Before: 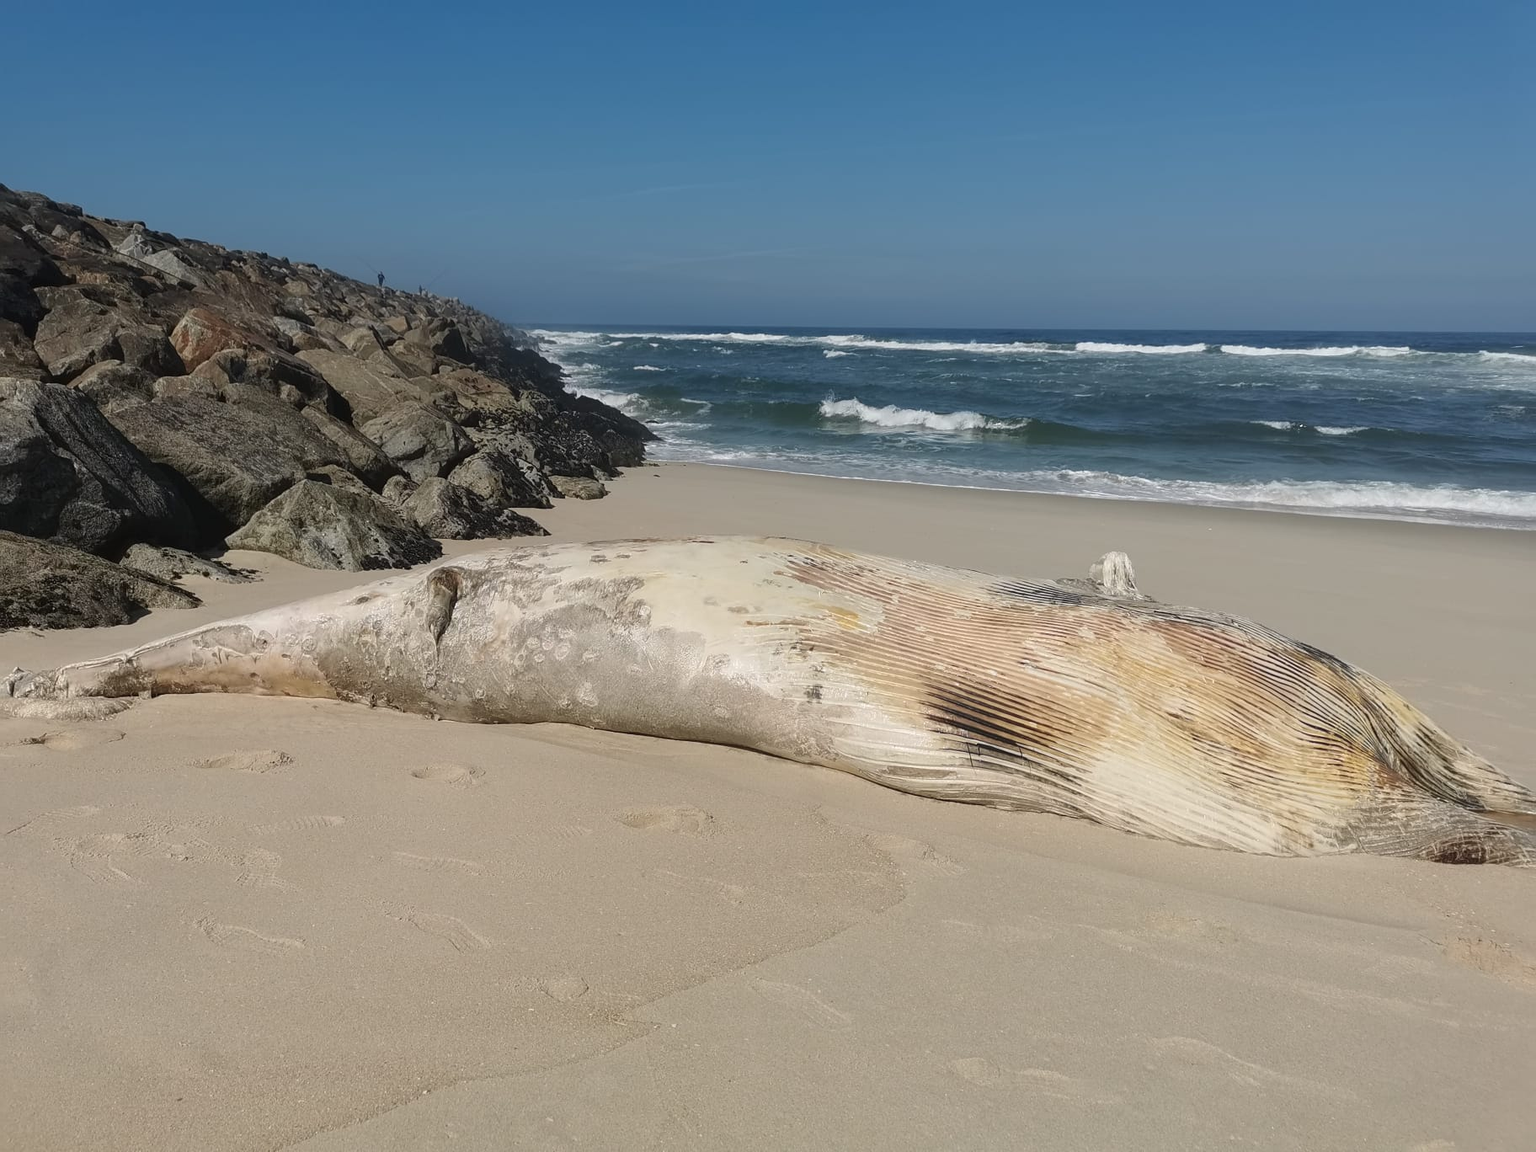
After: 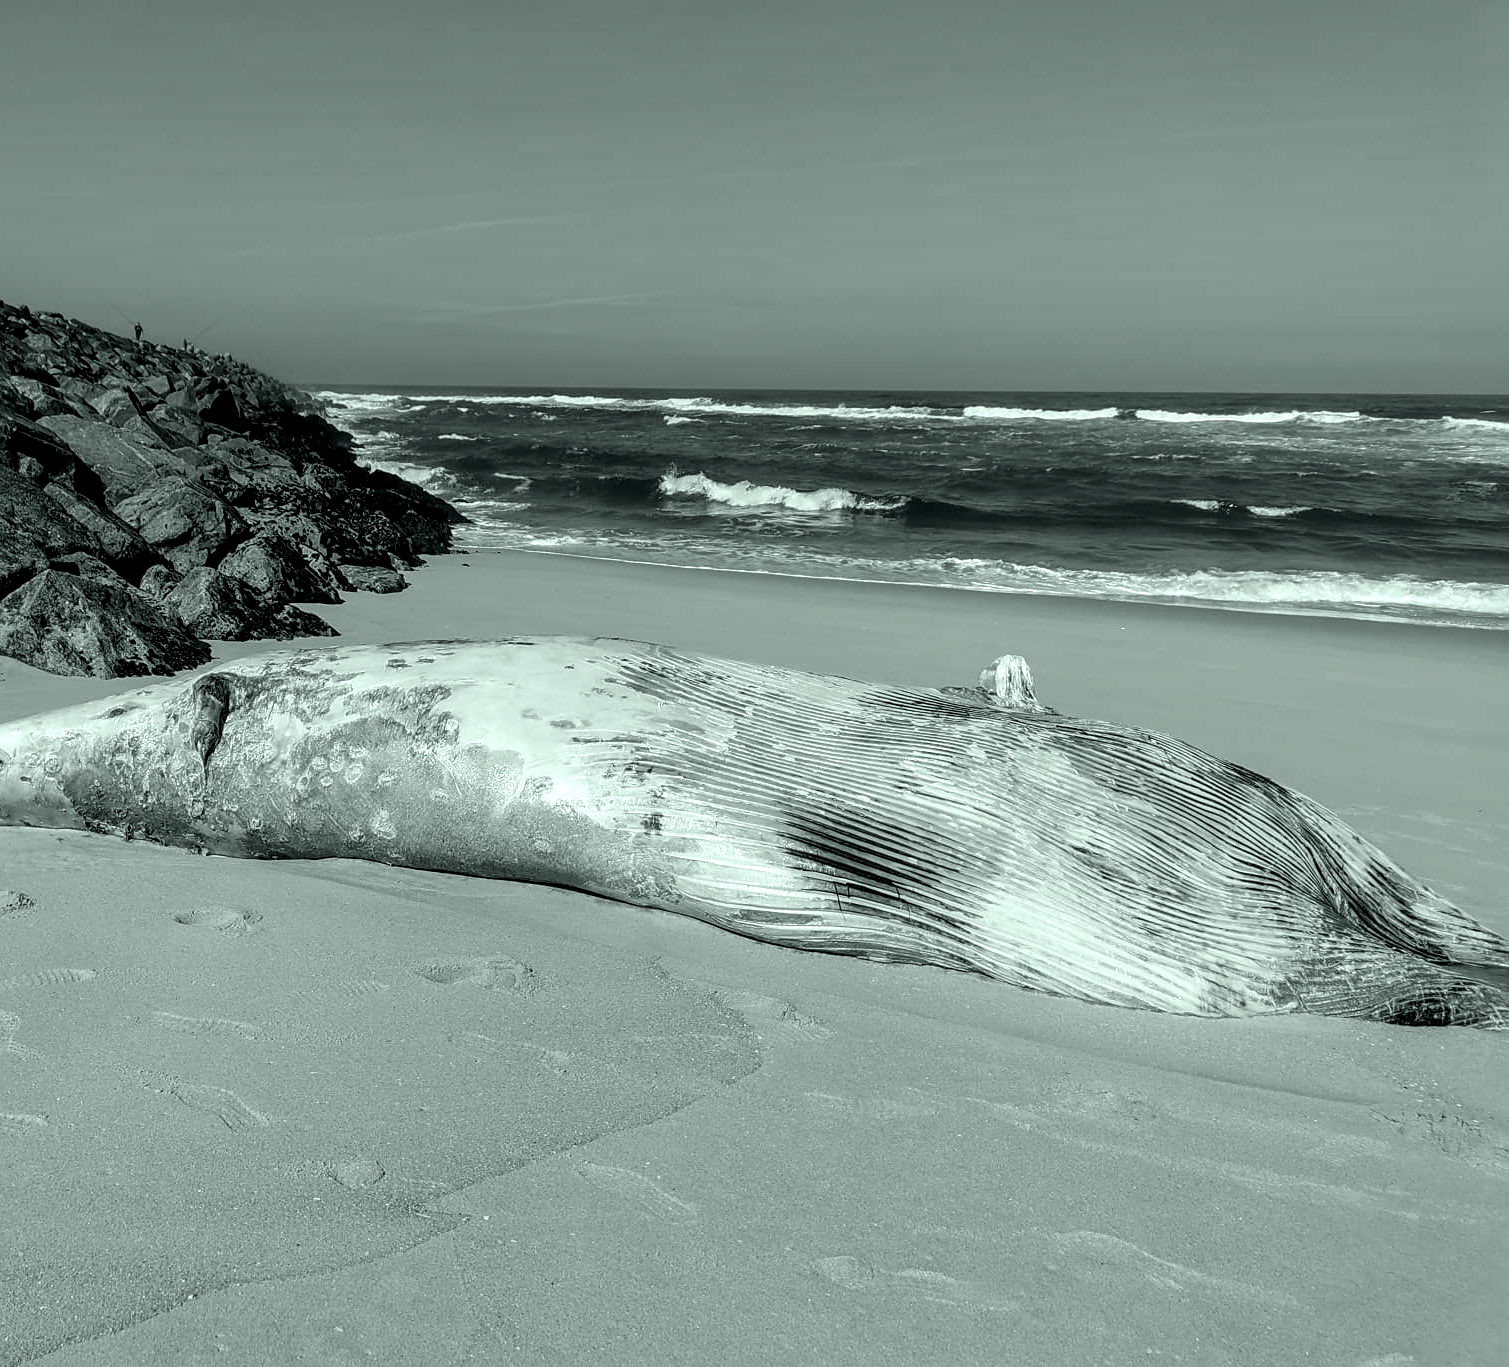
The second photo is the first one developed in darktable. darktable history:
color calibration: output gray [0.21, 0.42, 0.37, 0], illuminant same as pipeline (D50), adaptation XYZ, x 0.346, y 0.357, temperature 5020.13 K
crop: left 17.243%, bottom 0.047%
local contrast: highlights 64%, shadows 53%, detail 169%, midtone range 0.511
contrast brightness saturation: saturation -0.15
color correction: highlights a* -7.3, highlights b* 1.33, shadows a* -3.43, saturation 1.39
color balance rgb: power › hue 61.05°, global offset › luminance -0.969%, linear chroma grading › shadows -7.73%, linear chroma grading › global chroma 9.834%, perceptual saturation grading › global saturation 20%, perceptual saturation grading › highlights -14.177%, perceptual saturation grading › shadows 49.947%, global vibrance 50.075%
exposure: exposure 0.188 EV, compensate exposure bias true, compensate highlight preservation false
sharpen: amount 0.212
